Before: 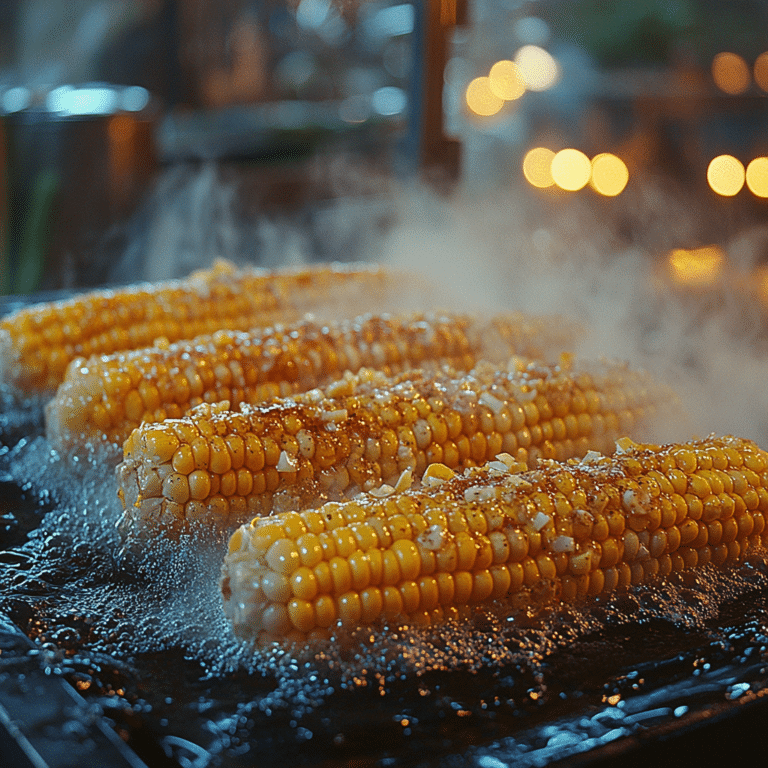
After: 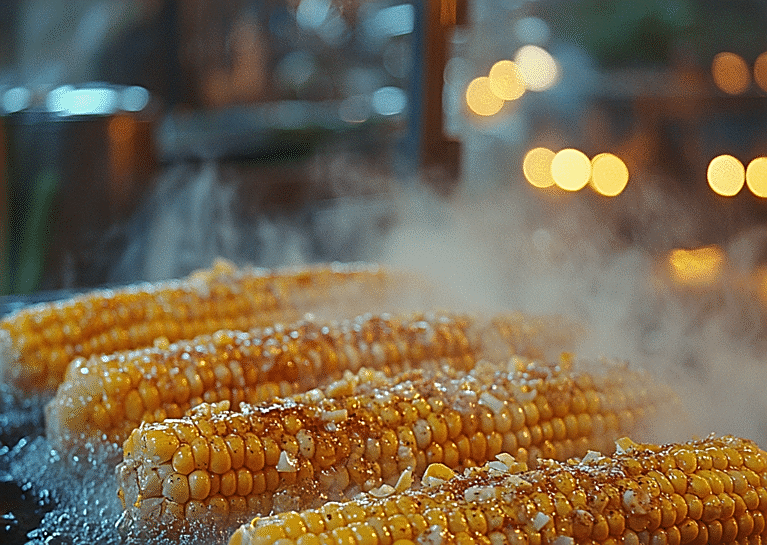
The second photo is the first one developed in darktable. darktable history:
crop: right 0%, bottom 28.985%
sharpen: on, module defaults
